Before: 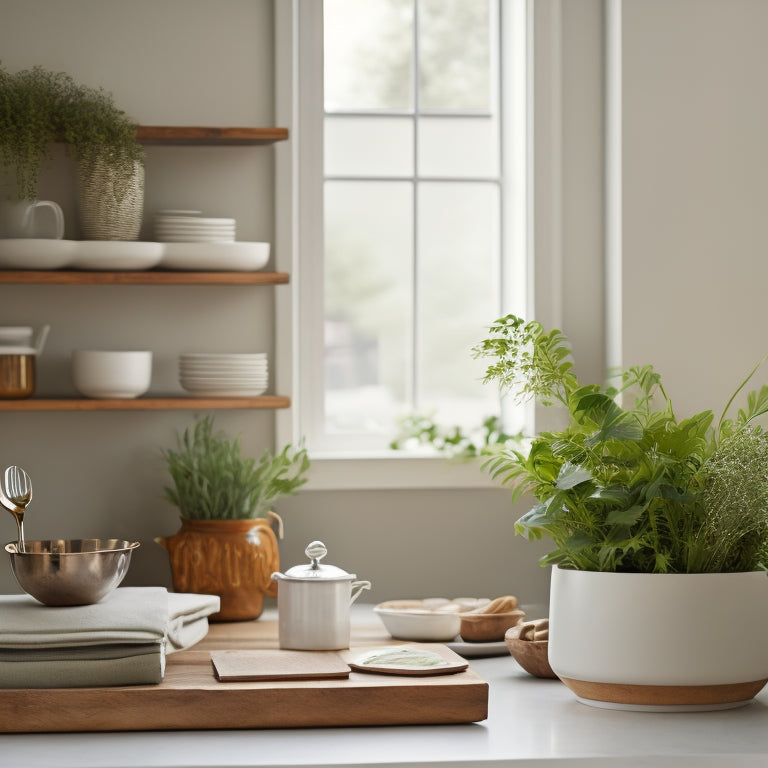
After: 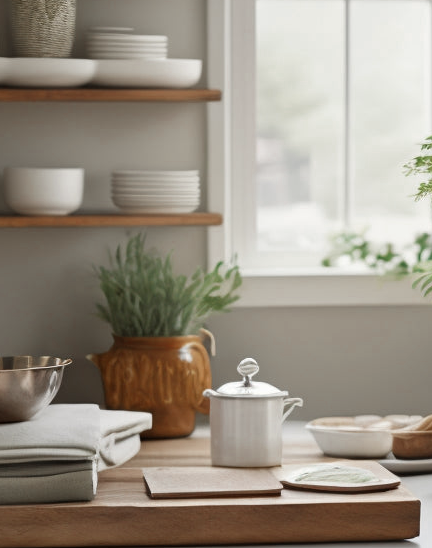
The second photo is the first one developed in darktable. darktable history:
crop: left 8.966%, top 23.852%, right 34.699%, bottom 4.703%
color zones: curves: ch0 [(0, 0.5) (0.125, 0.4) (0.25, 0.5) (0.375, 0.4) (0.5, 0.4) (0.625, 0.35) (0.75, 0.35) (0.875, 0.5)]; ch1 [(0, 0.35) (0.125, 0.45) (0.25, 0.35) (0.375, 0.35) (0.5, 0.35) (0.625, 0.35) (0.75, 0.45) (0.875, 0.35)]; ch2 [(0, 0.6) (0.125, 0.5) (0.25, 0.5) (0.375, 0.6) (0.5, 0.6) (0.625, 0.5) (0.75, 0.5) (0.875, 0.5)]
